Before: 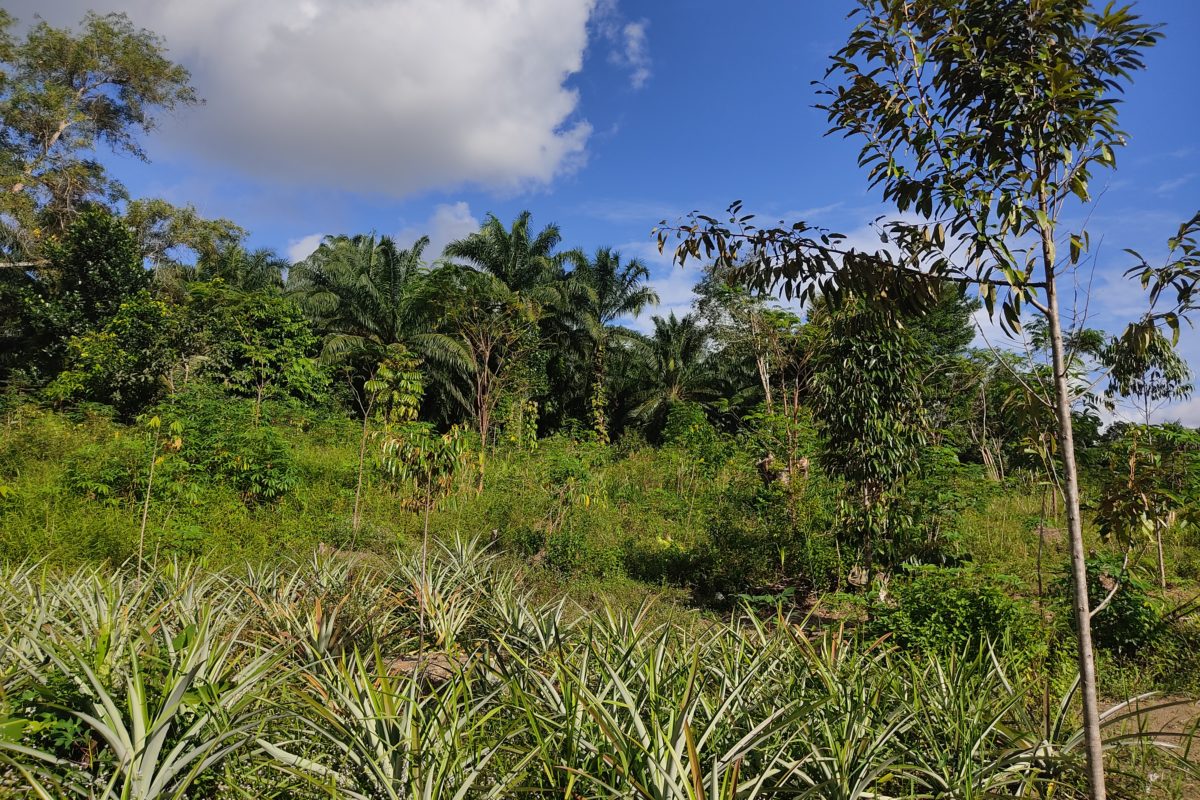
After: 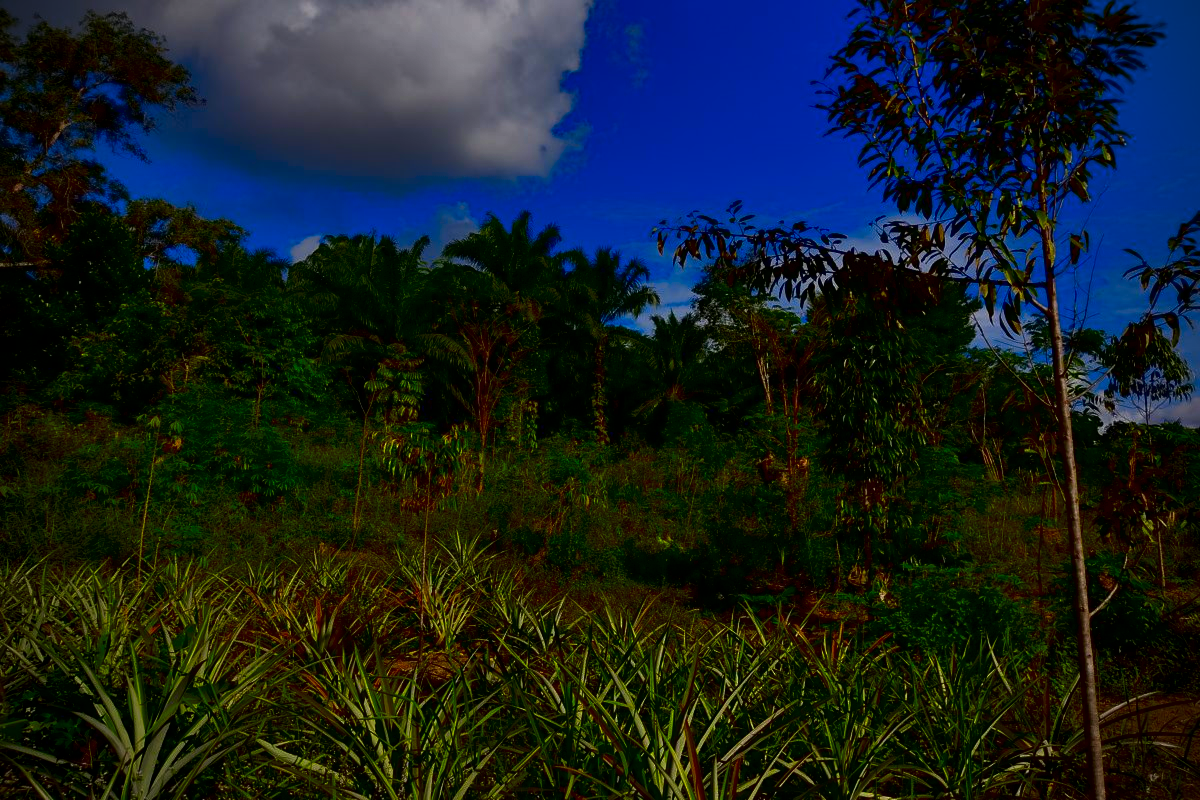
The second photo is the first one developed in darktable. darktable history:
exposure: black level correction 0.002, exposure -0.107 EV, compensate highlight preservation false
local contrast: mode bilateral grid, contrast 21, coarseness 51, detail 119%, midtone range 0.2
vignetting: on, module defaults
contrast brightness saturation: brightness -0.999, saturation 0.994
